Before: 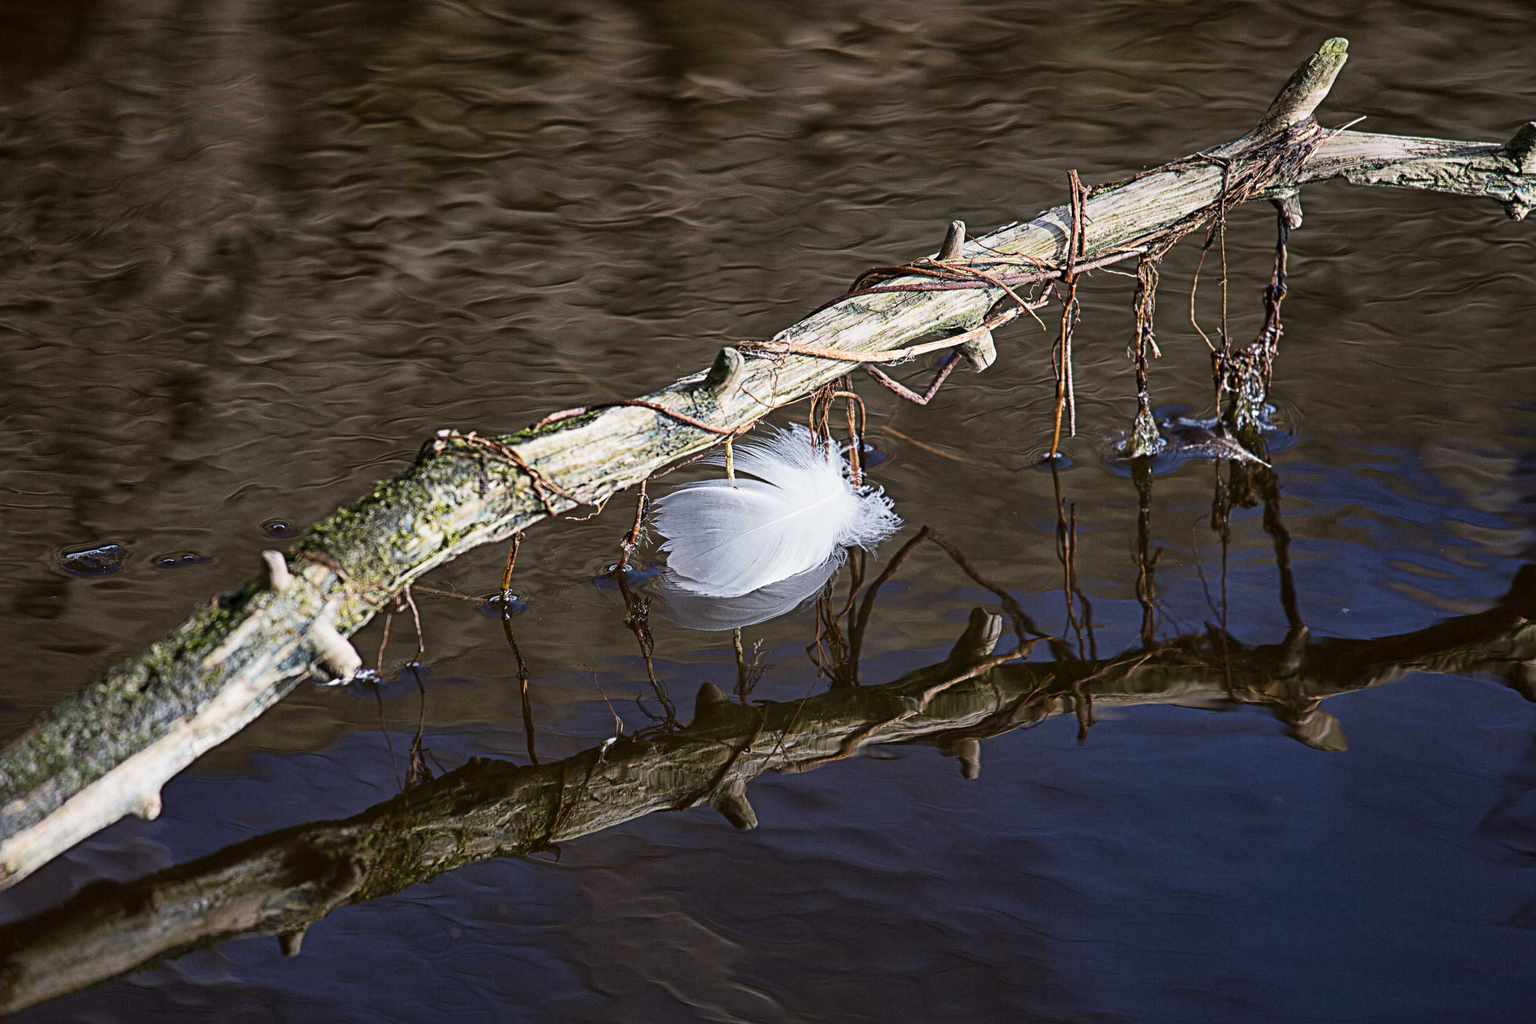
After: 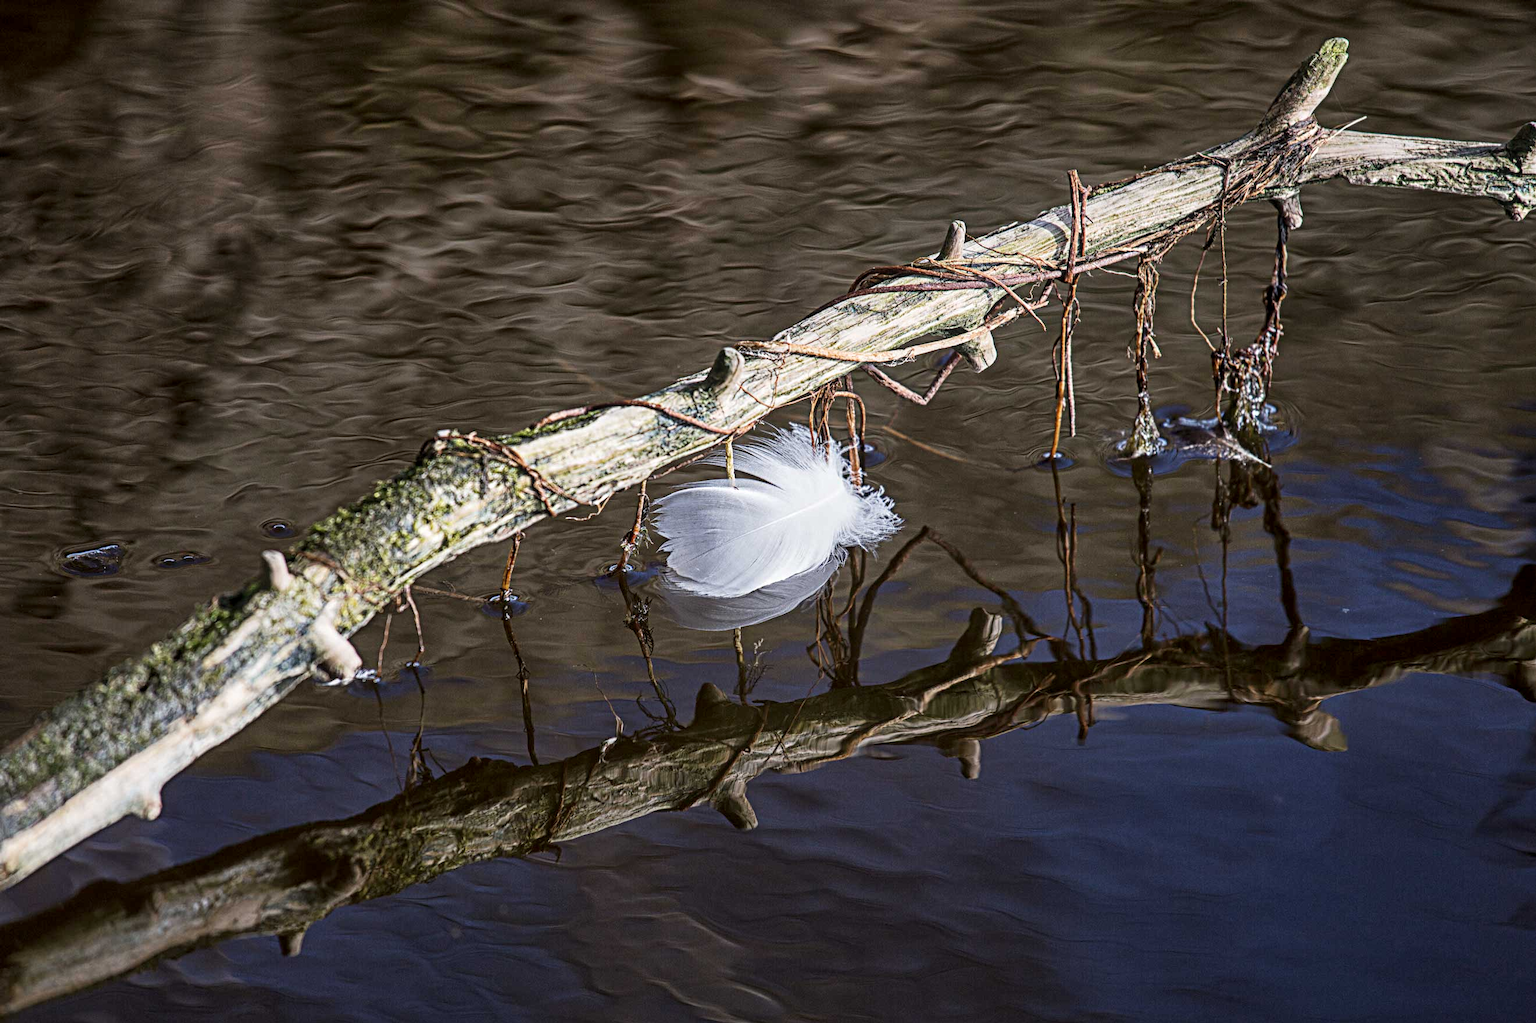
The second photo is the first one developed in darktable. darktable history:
local contrast: highlights 56%, shadows 52%, detail 130%, midtone range 0.458
